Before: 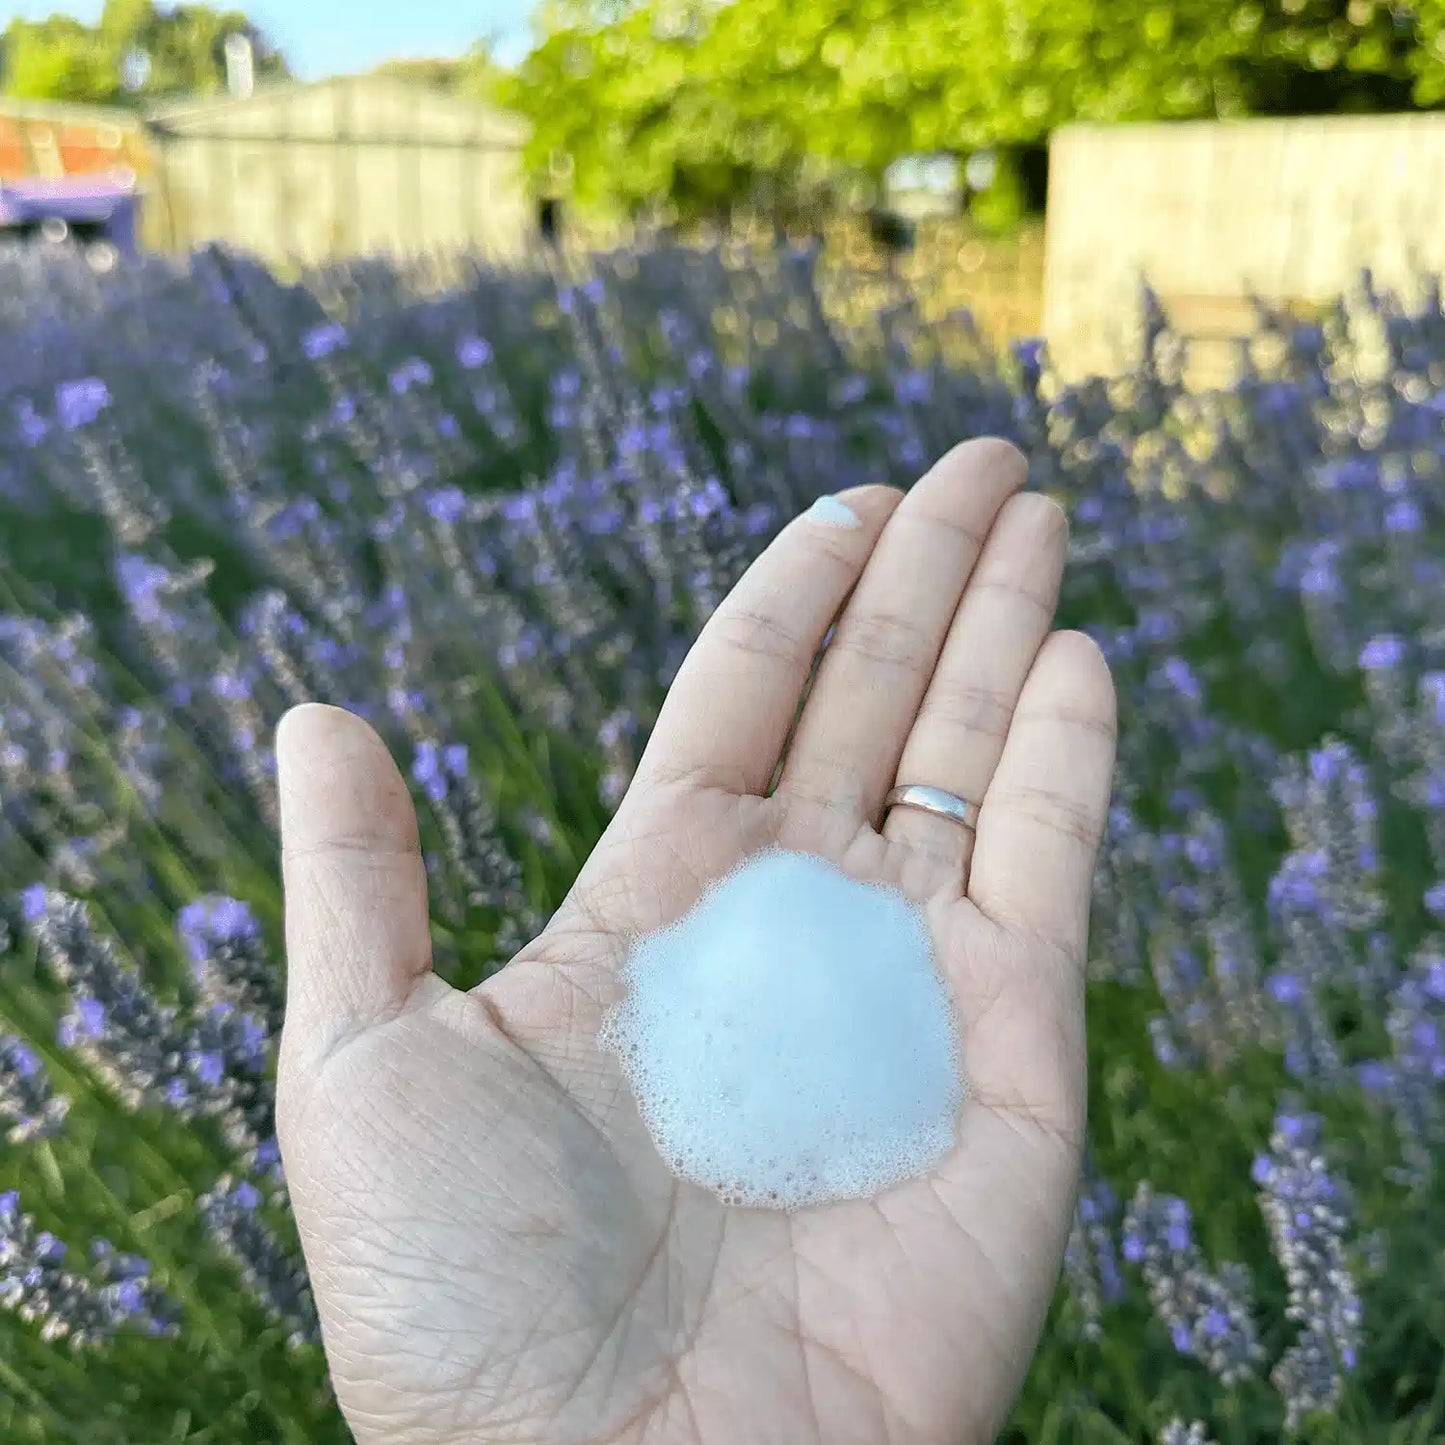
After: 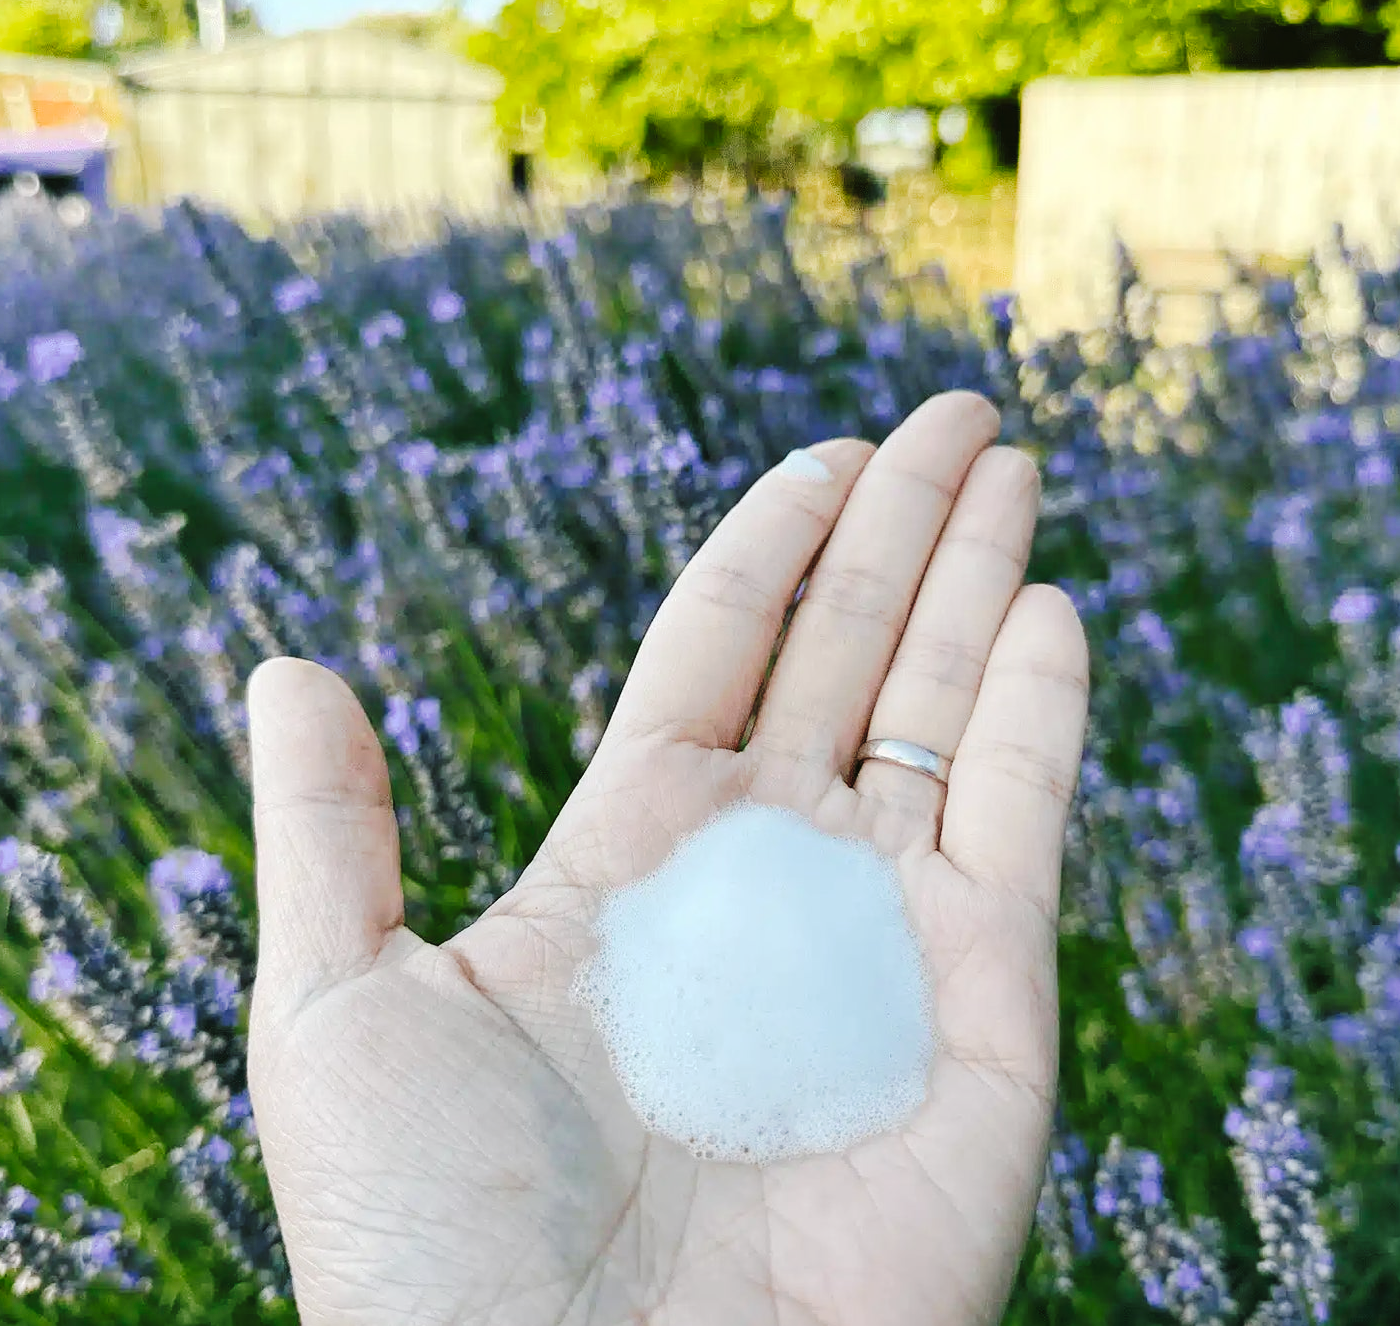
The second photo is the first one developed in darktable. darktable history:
tone curve: curves: ch0 [(0, 0) (0.003, 0.018) (0.011, 0.021) (0.025, 0.028) (0.044, 0.039) (0.069, 0.05) (0.1, 0.06) (0.136, 0.081) (0.177, 0.117) (0.224, 0.161) (0.277, 0.226) (0.335, 0.315) (0.399, 0.421) (0.468, 0.53) (0.543, 0.627) (0.623, 0.726) (0.709, 0.789) (0.801, 0.859) (0.898, 0.924) (1, 1)], preserve colors none
crop: left 1.964%, top 3.251%, right 1.122%, bottom 4.933%
